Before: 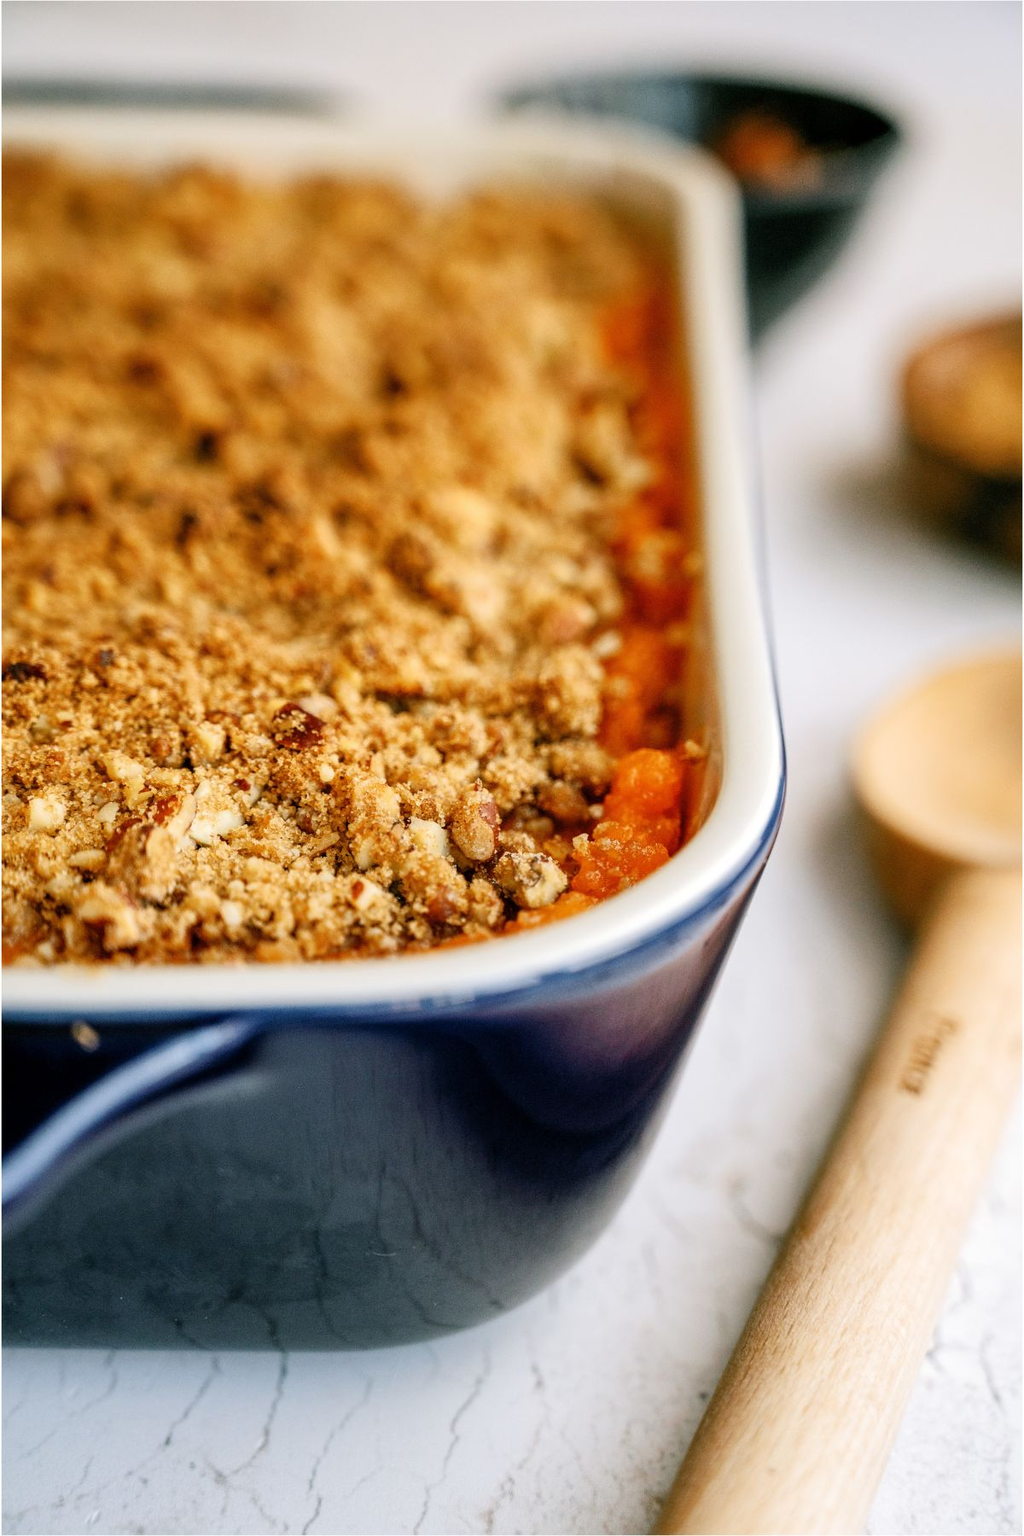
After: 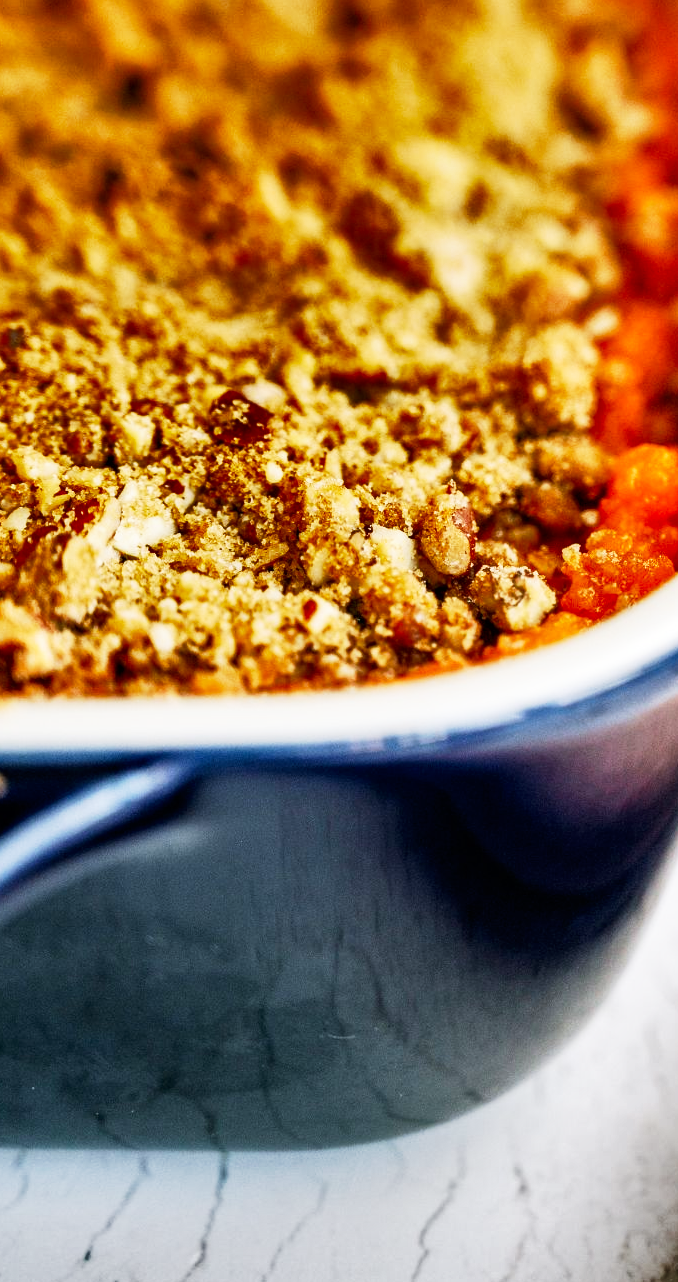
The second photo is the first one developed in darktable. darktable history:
base curve: curves: ch0 [(0, 0) (0.005, 0.002) (0.193, 0.295) (0.399, 0.664) (0.75, 0.928) (1, 1)], preserve colors none
shadows and highlights: shadows 17.81, highlights -84.43, highlights color adjustment 41.76%, soften with gaussian
crop: left 9.133%, top 24.068%, right 34.32%, bottom 4.675%
